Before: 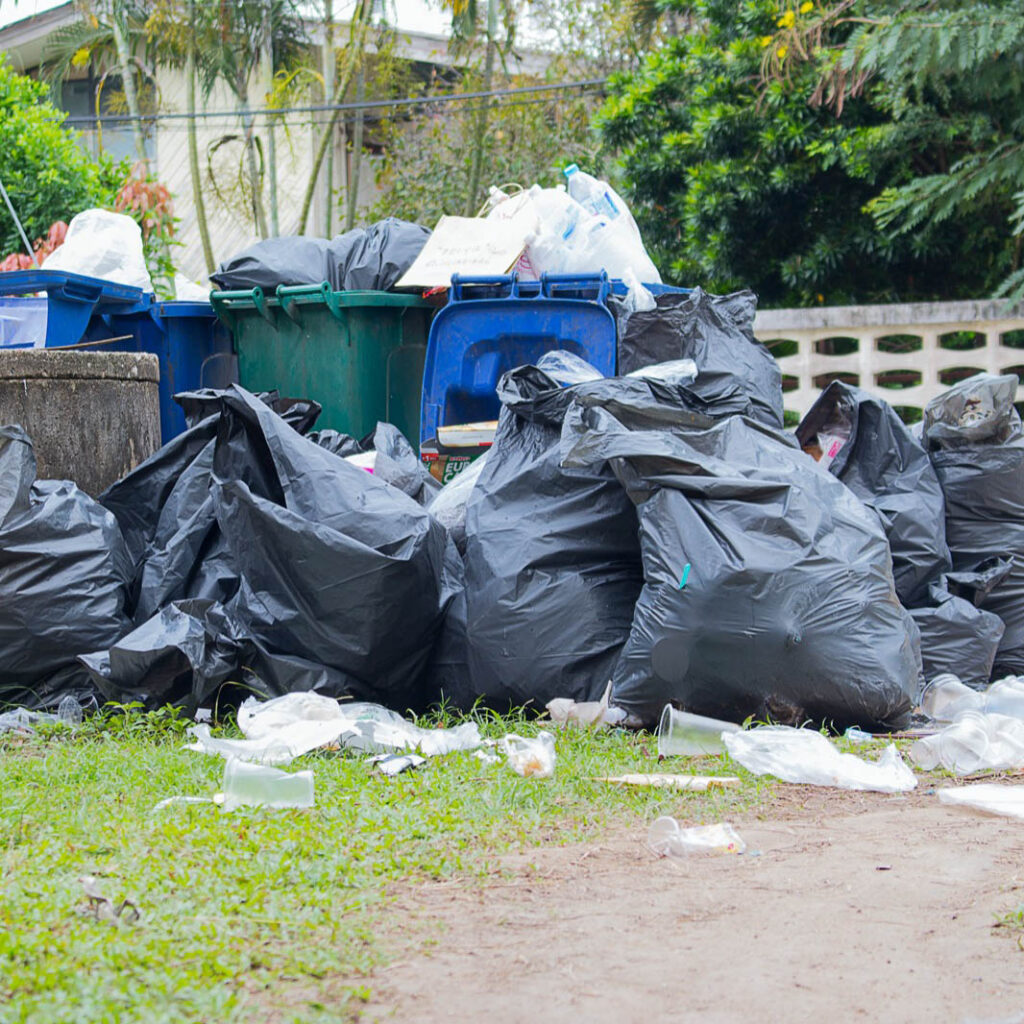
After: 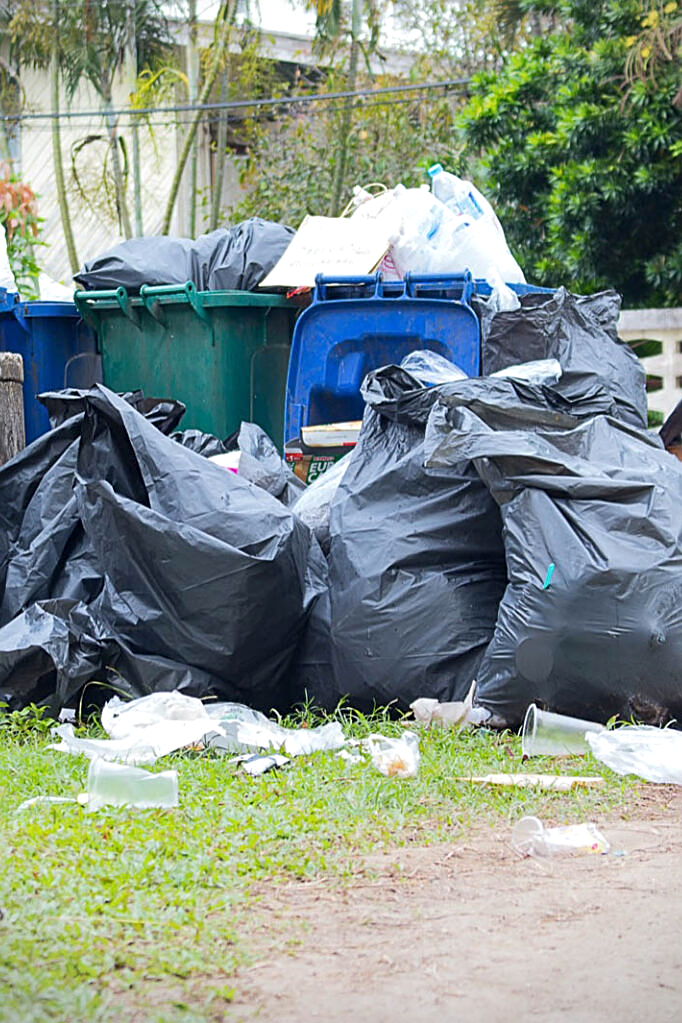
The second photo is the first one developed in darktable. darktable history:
sharpen: on, module defaults
crop and rotate: left 13.342%, right 19.991%
vignetting: fall-off start 91.19%
exposure: exposure 0.197 EV, compensate highlight preservation false
